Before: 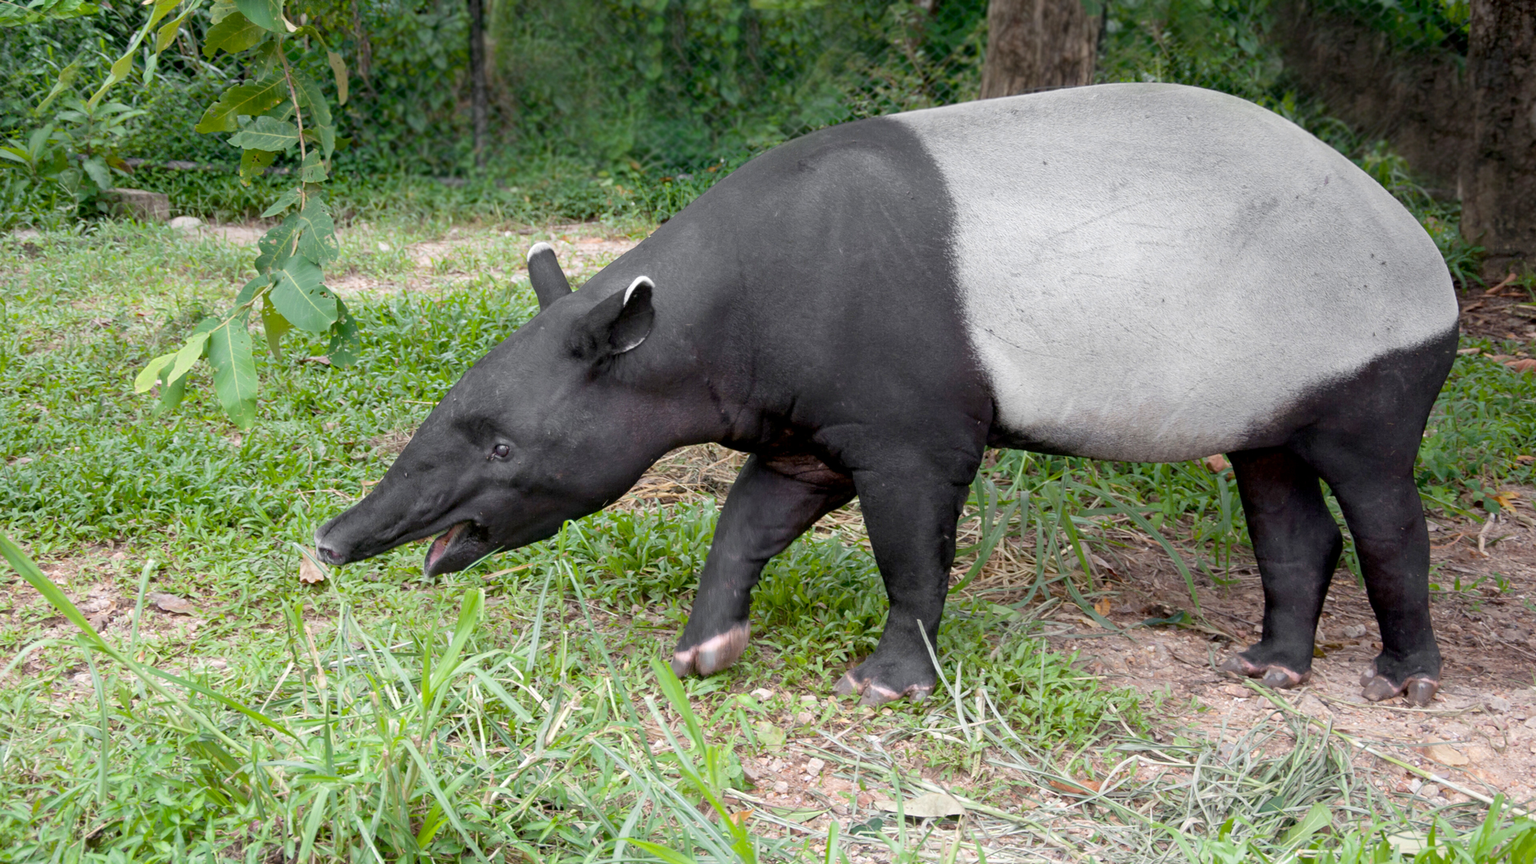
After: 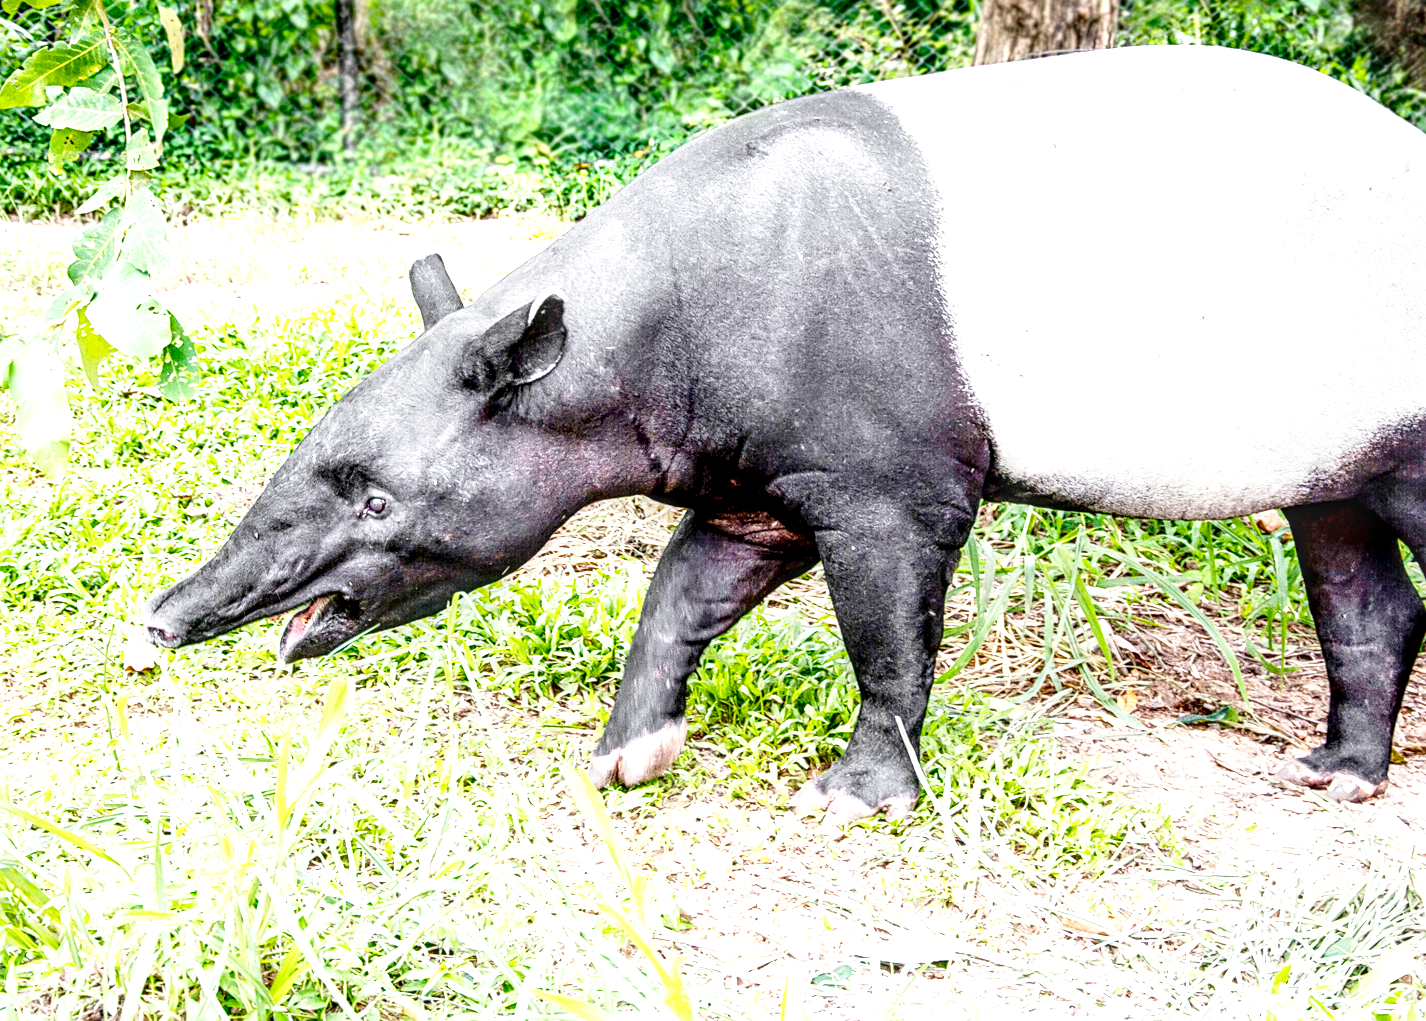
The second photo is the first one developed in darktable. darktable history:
crop and rotate: left 13.085%, top 5.381%, right 12.609%
local contrast: highlights 4%, shadows 7%, detail 182%
exposure: black level correction 0, exposure 1.52 EV, compensate highlight preservation false
sharpen: on, module defaults
base curve: curves: ch0 [(0, 0) (0.028, 0.03) (0.121, 0.232) (0.46, 0.748) (0.859, 0.968) (1, 1)], preserve colors none
contrast brightness saturation: contrast 0.126, brightness -0.057, saturation 0.15
color correction: highlights a* -0.119, highlights b* 0.113
